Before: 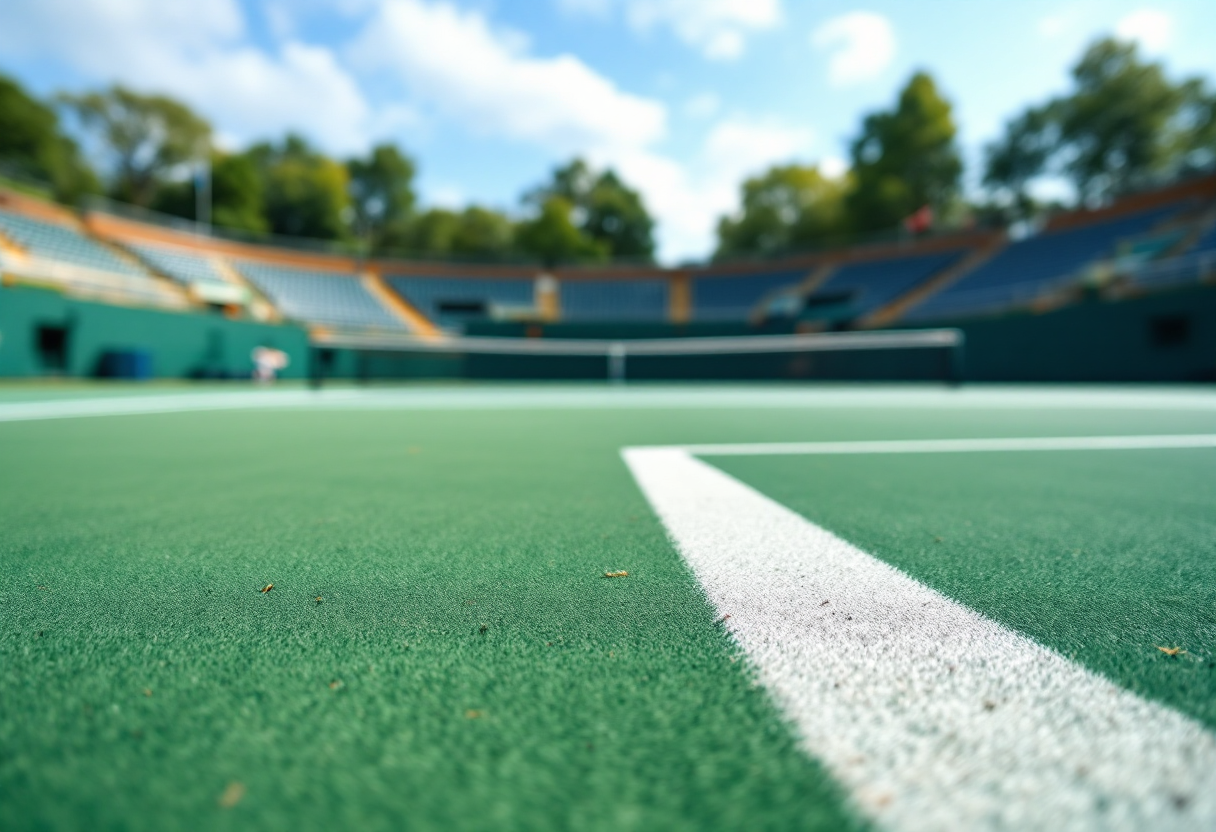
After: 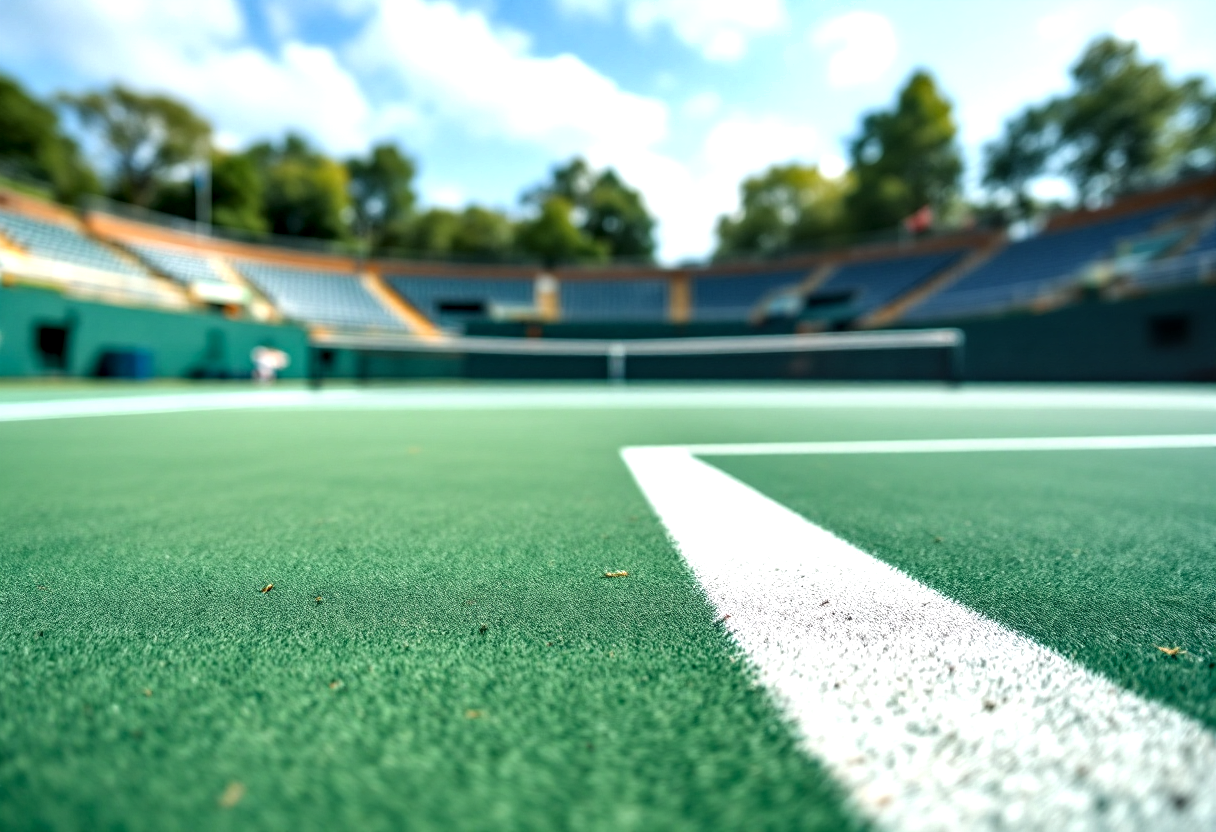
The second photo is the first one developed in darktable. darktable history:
tone equalizer: -8 EV -0.436 EV, -7 EV -0.394 EV, -6 EV -0.328 EV, -5 EV -0.224 EV, -3 EV 0.229 EV, -2 EV 0.347 EV, -1 EV 0.368 EV, +0 EV 0.39 EV
exposure: compensate highlight preservation false
shadows and highlights: shadows 31.61, highlights -33.04, soften with gaussian
local contrast: detail 142%
